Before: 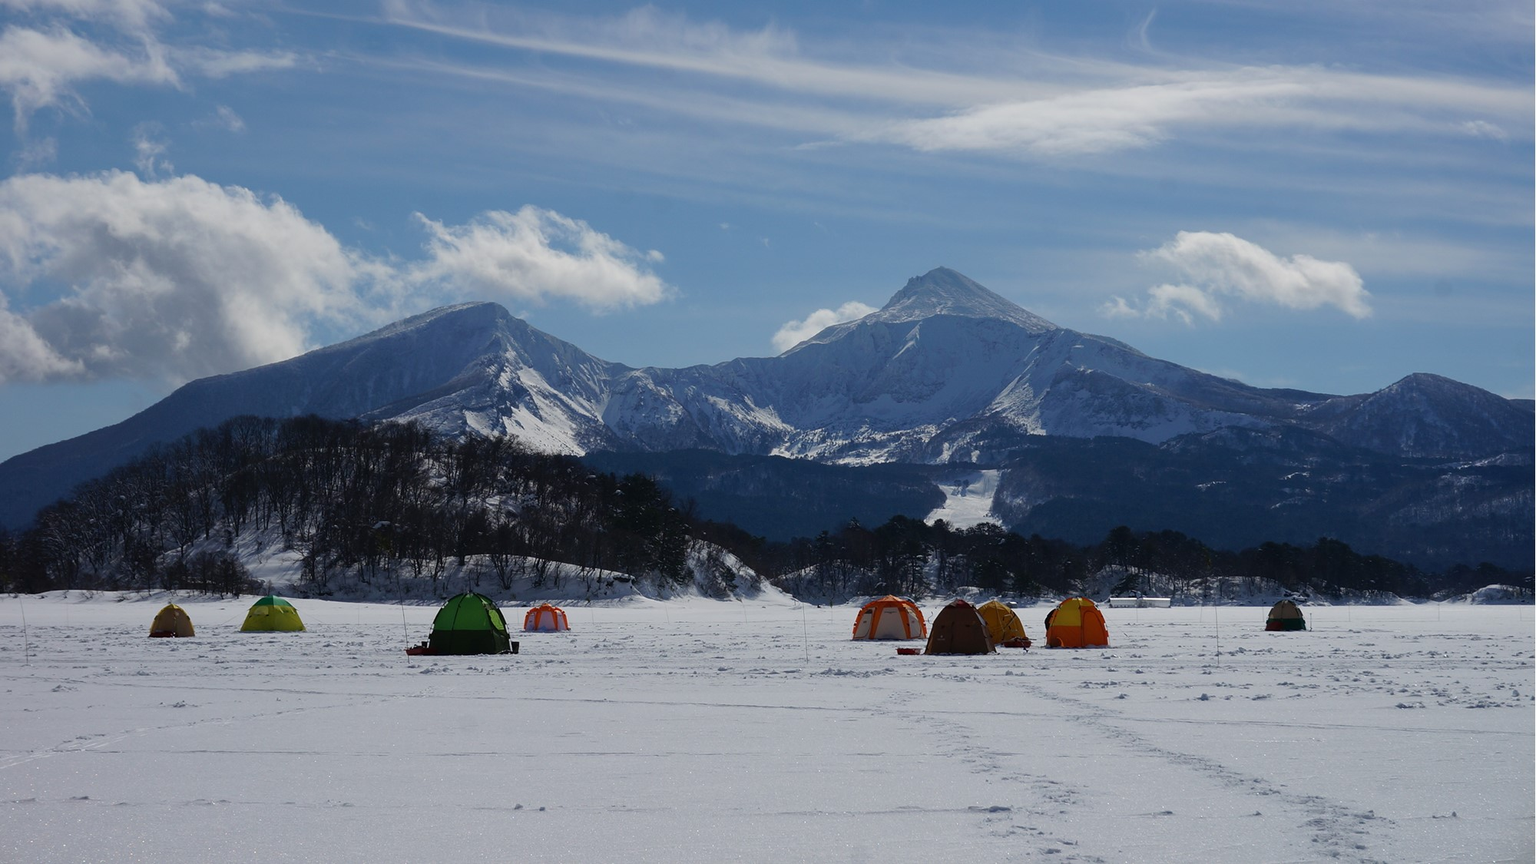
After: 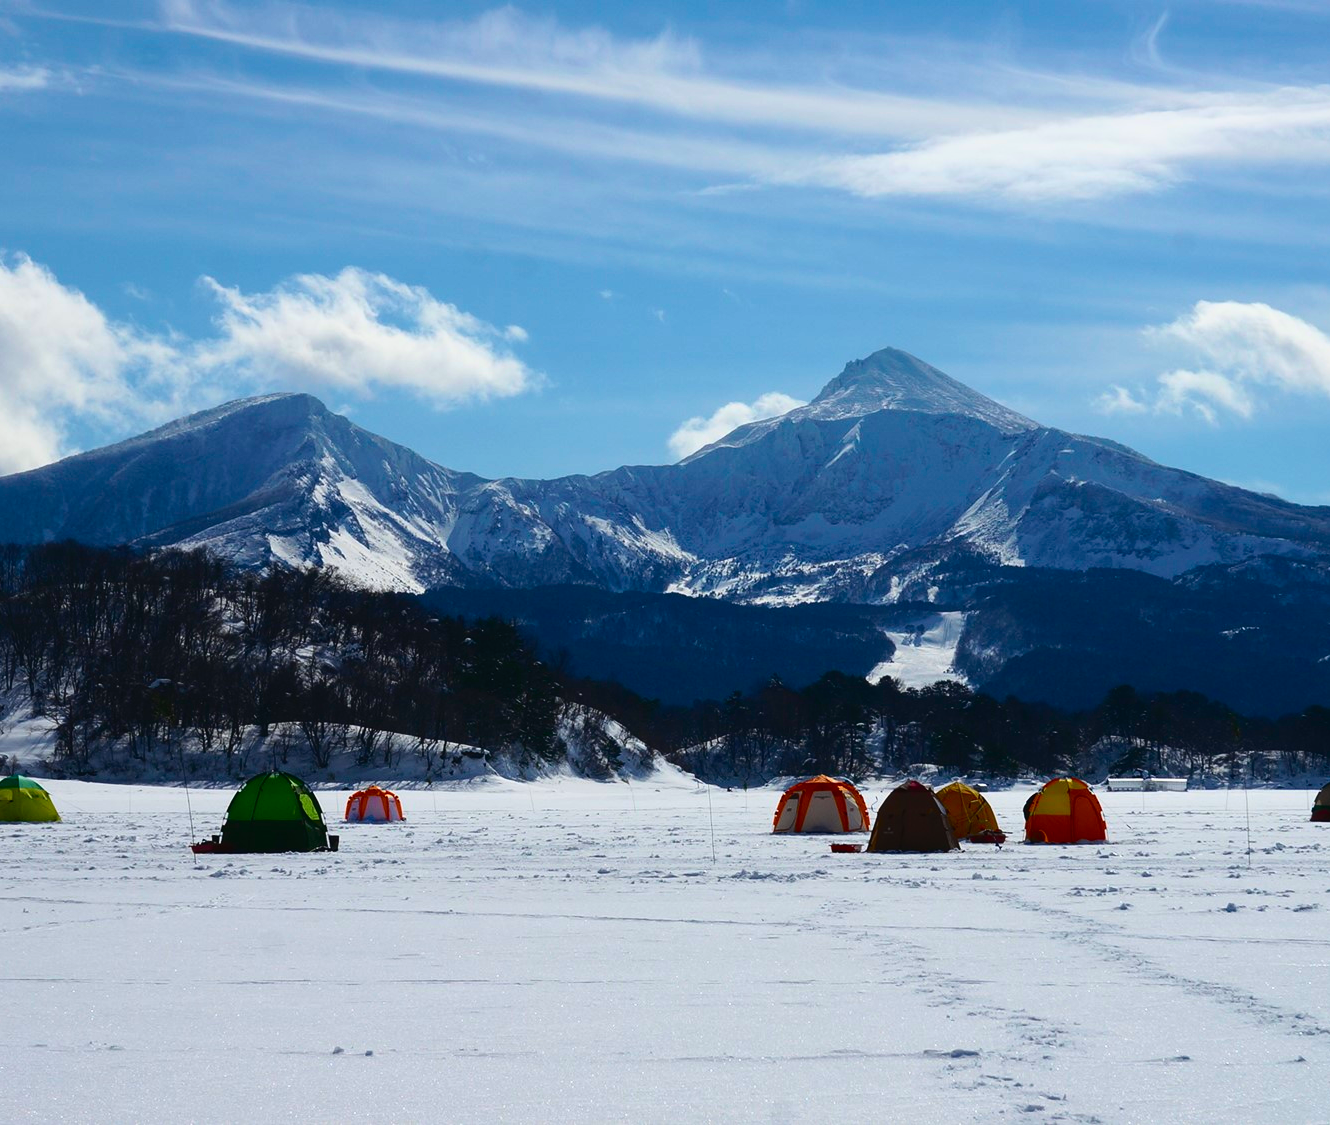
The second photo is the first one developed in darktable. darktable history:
tone curve: curves: ch0 [(0, 0.018) (0.162, 0.128) (0.434, 0.478) (0.667, 0.785) (0.819, 0.943) (1, 0.991)]; ch1 [(0, 0) (0.402, 0.36) (0.476, 0.449) (0.506, 0.505) (0.523, 0.518) (0.579, 0.626) (0.641, 0.668) (0.693, 0.745) (0.861, 0.934) (1, 1)]; ch2 [(0, 0) (0.424, 0.388) (0.483, 0.472) (0.503, 0.505) (0.521, 0.519) (0.547, 0.581) (0.582, 0.648) (0.699, 0.759) (0.997, 0.858)], color space Lab, independent channels
crop: left 16.899%, right 16.556%
